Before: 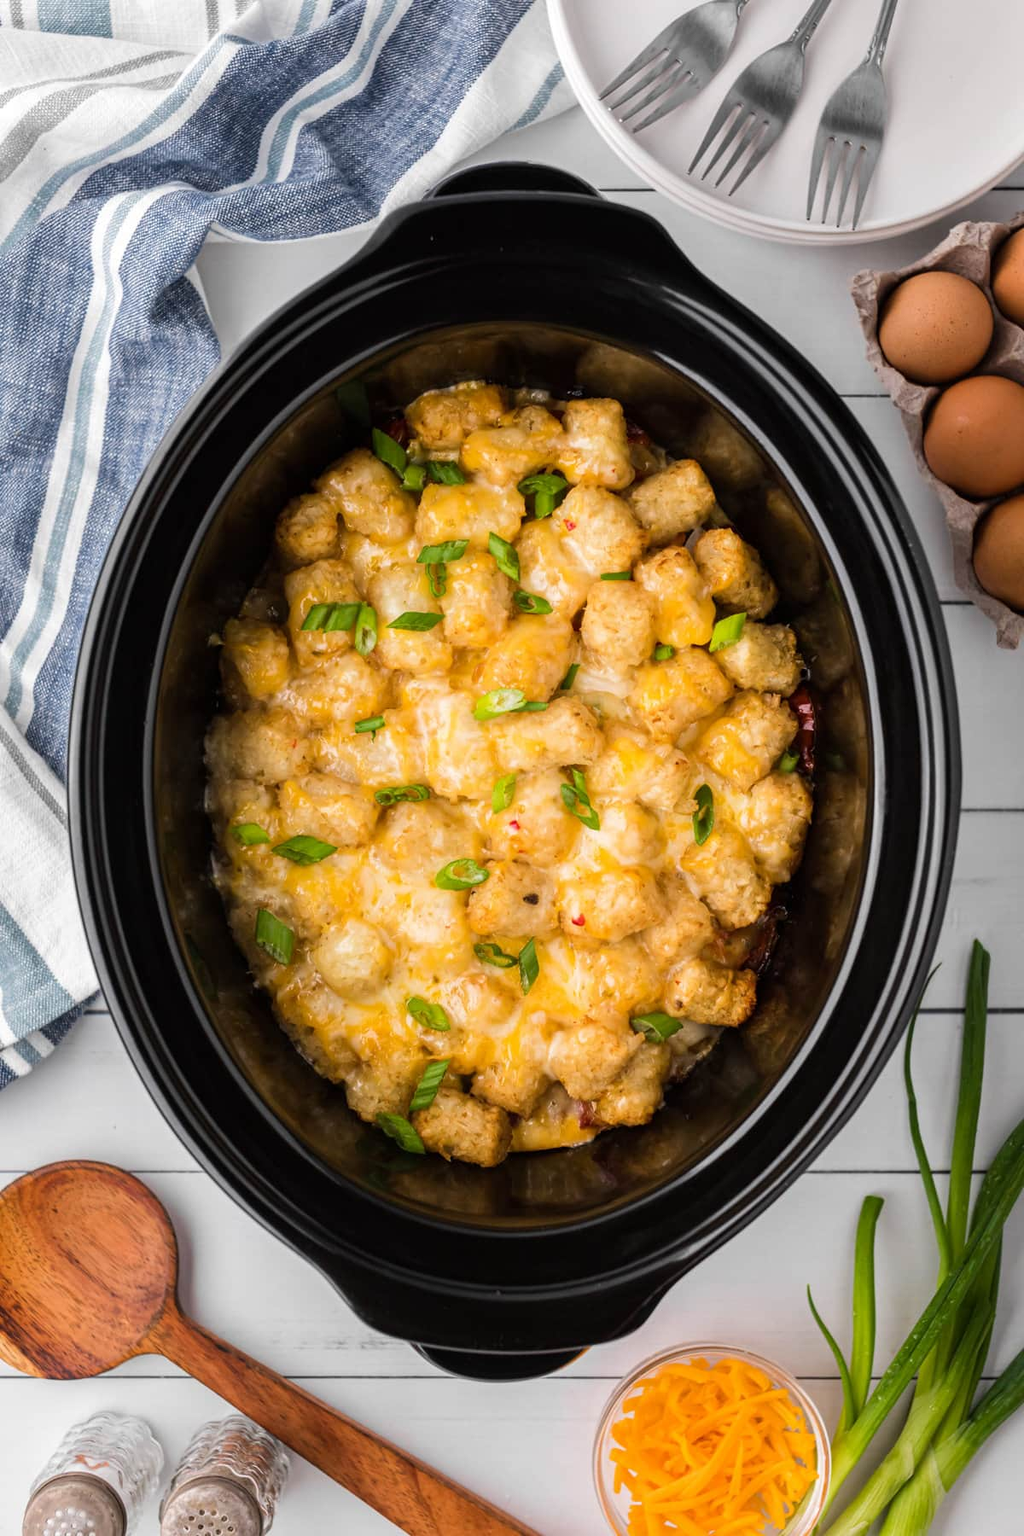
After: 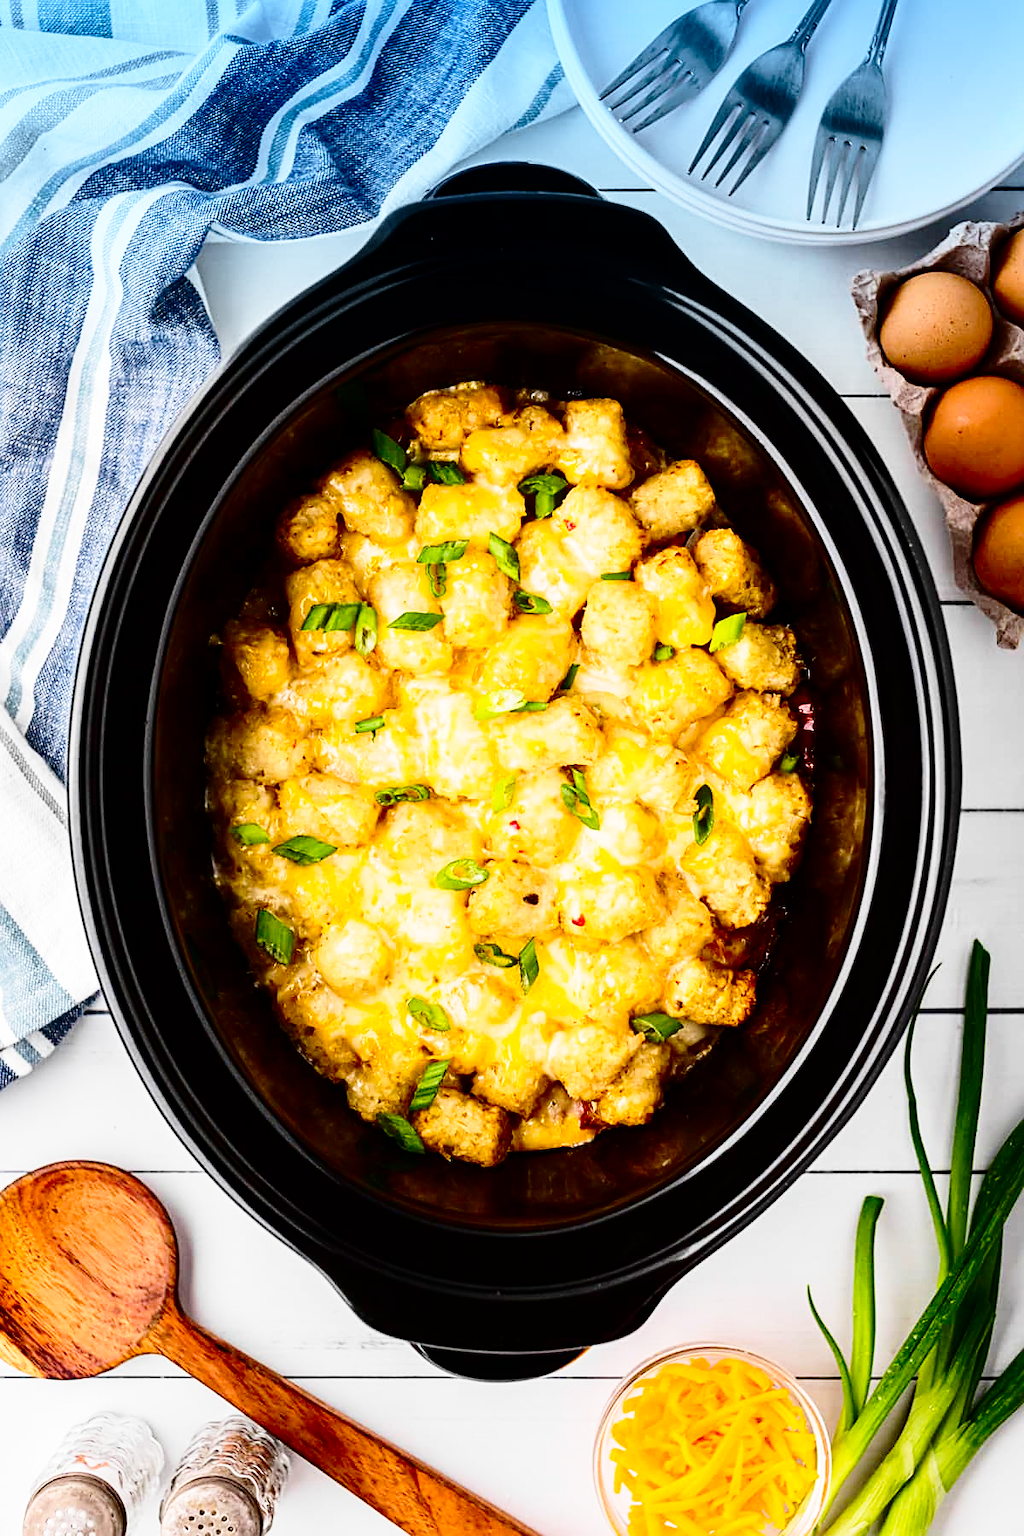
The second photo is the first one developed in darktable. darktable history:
contrast brightness saturation: contrast 0.22, brightness -0.19, saturation 0.24
sharpen: on, module defaults
graduated density: density 2.02 EV, hardness 44%, rotation 0.374°, offset 8.21, hue 208.8°, saturation 97%
base curve: curves: ch0 [(0, 0) (0.028, 0.03) (0.121, 0.232) (0.46, 0.748) (0.859, 0.968) (1, 1)], preserve colors none
